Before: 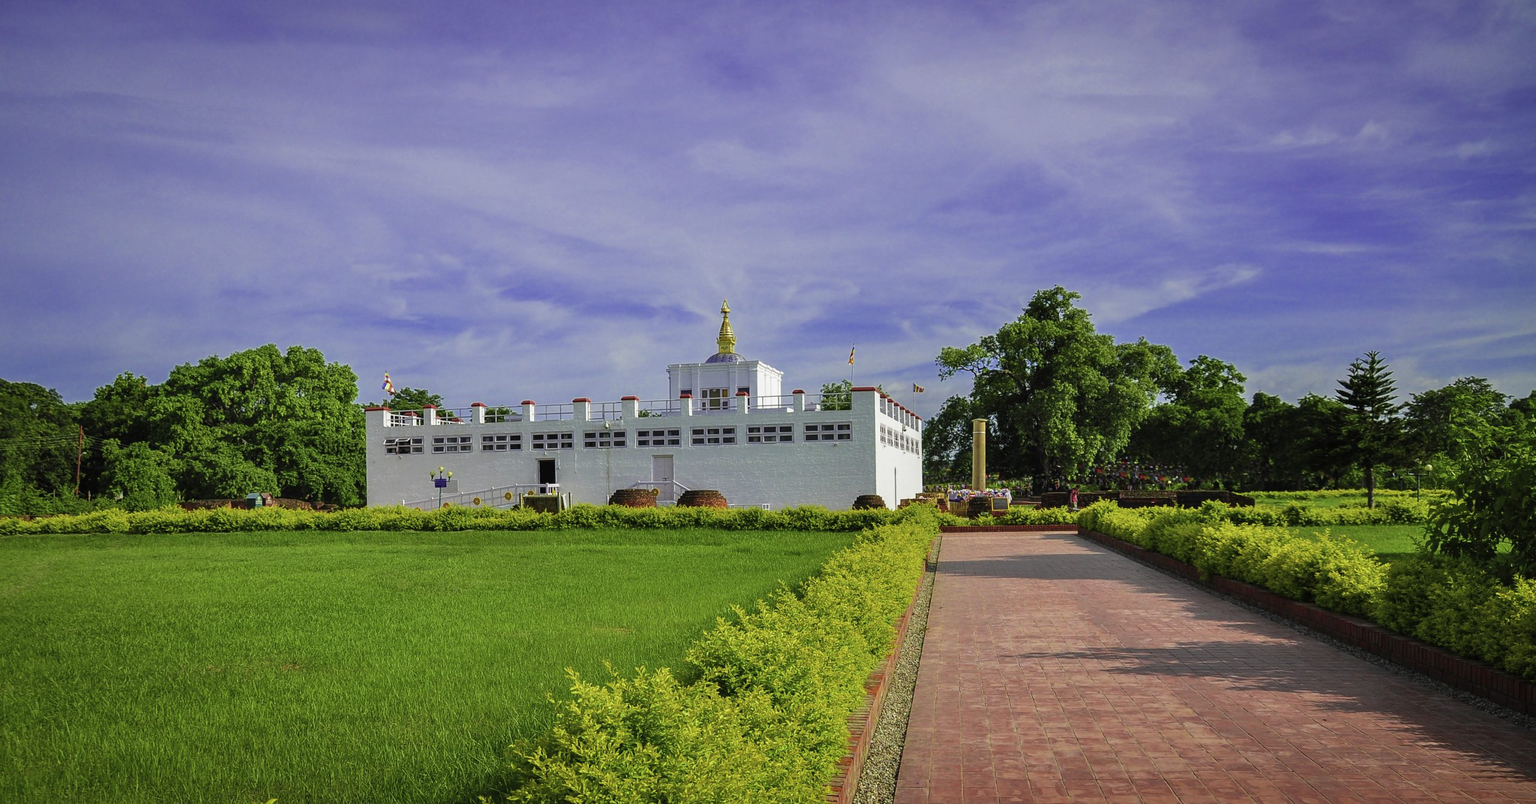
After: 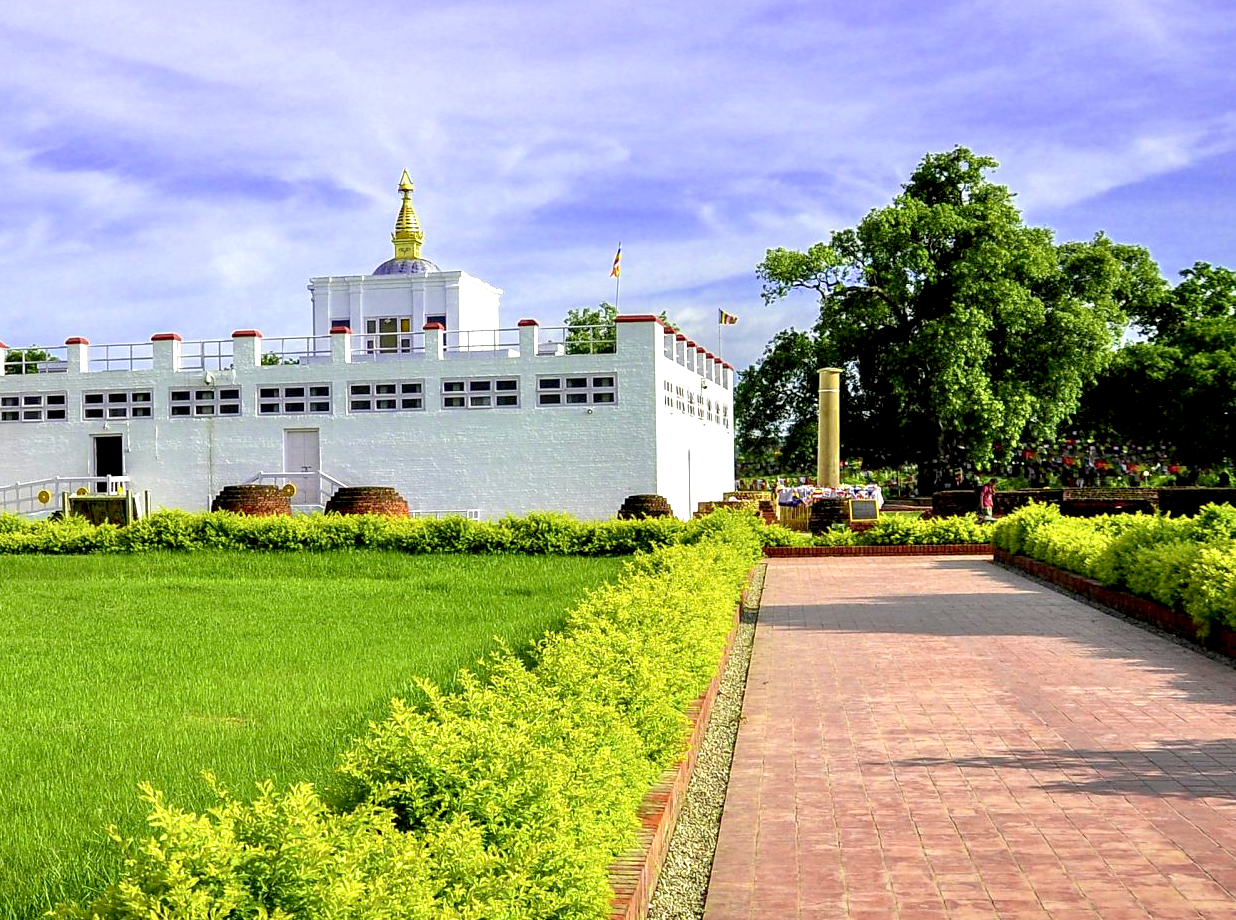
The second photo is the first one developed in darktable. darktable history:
crop: left 31.379%, top 24.658%, right 20.326%, bottom 6.628%
exposure: black level correction 0.011, exposure 1.088 EV, compensate exposure bias true, compensate highlight preservation false
